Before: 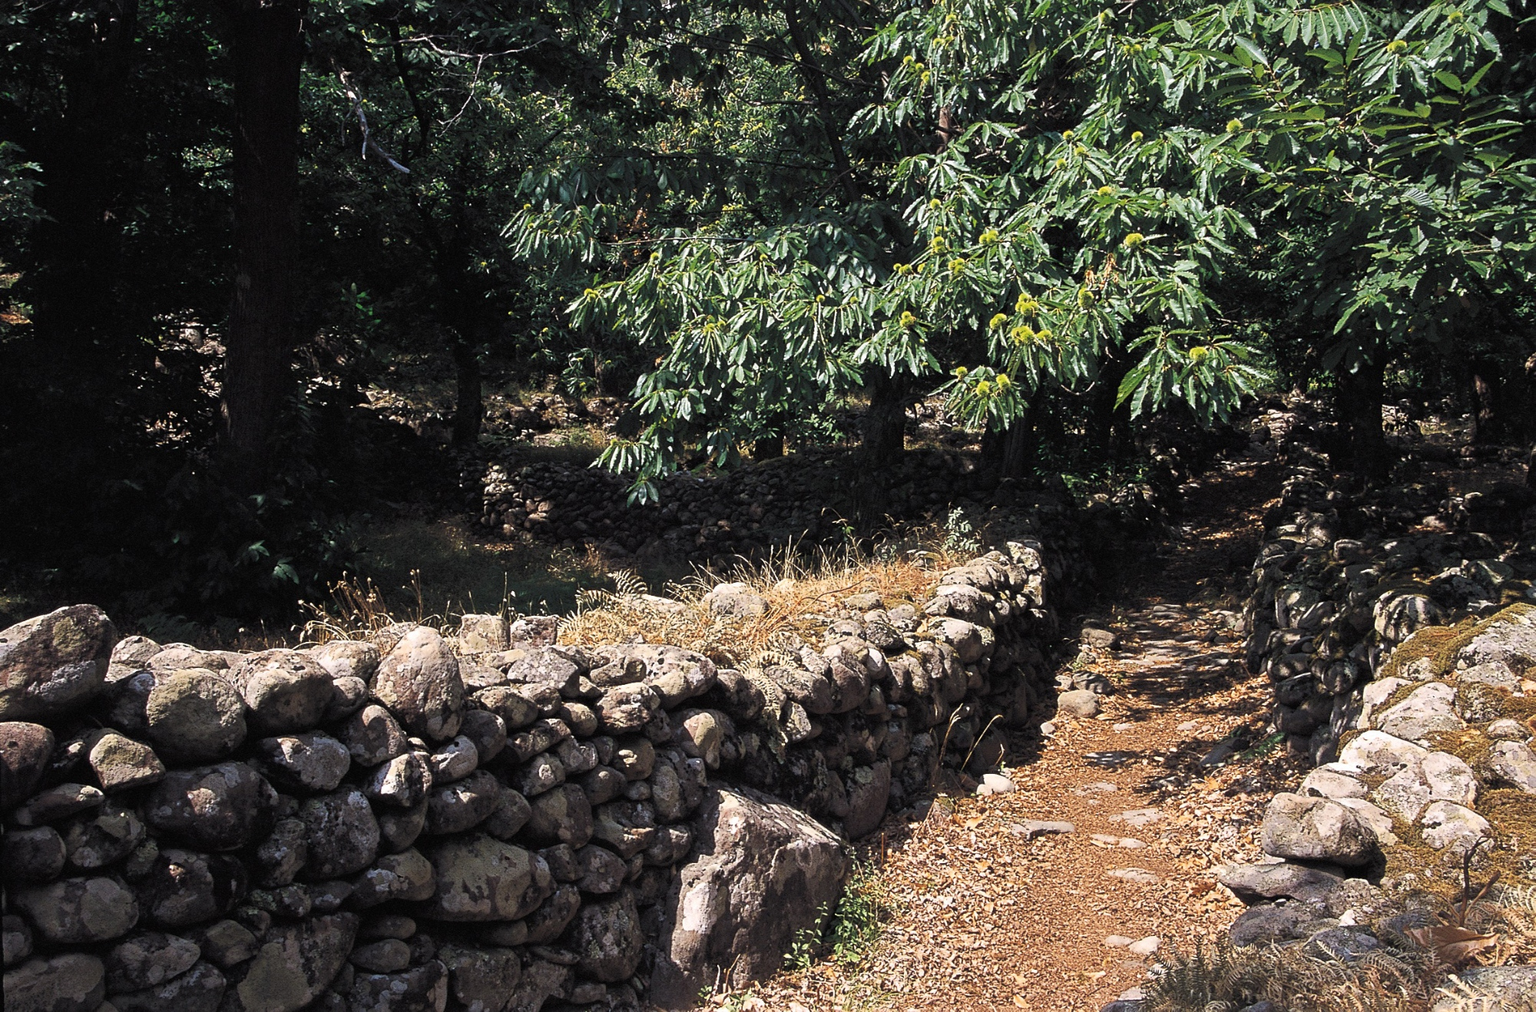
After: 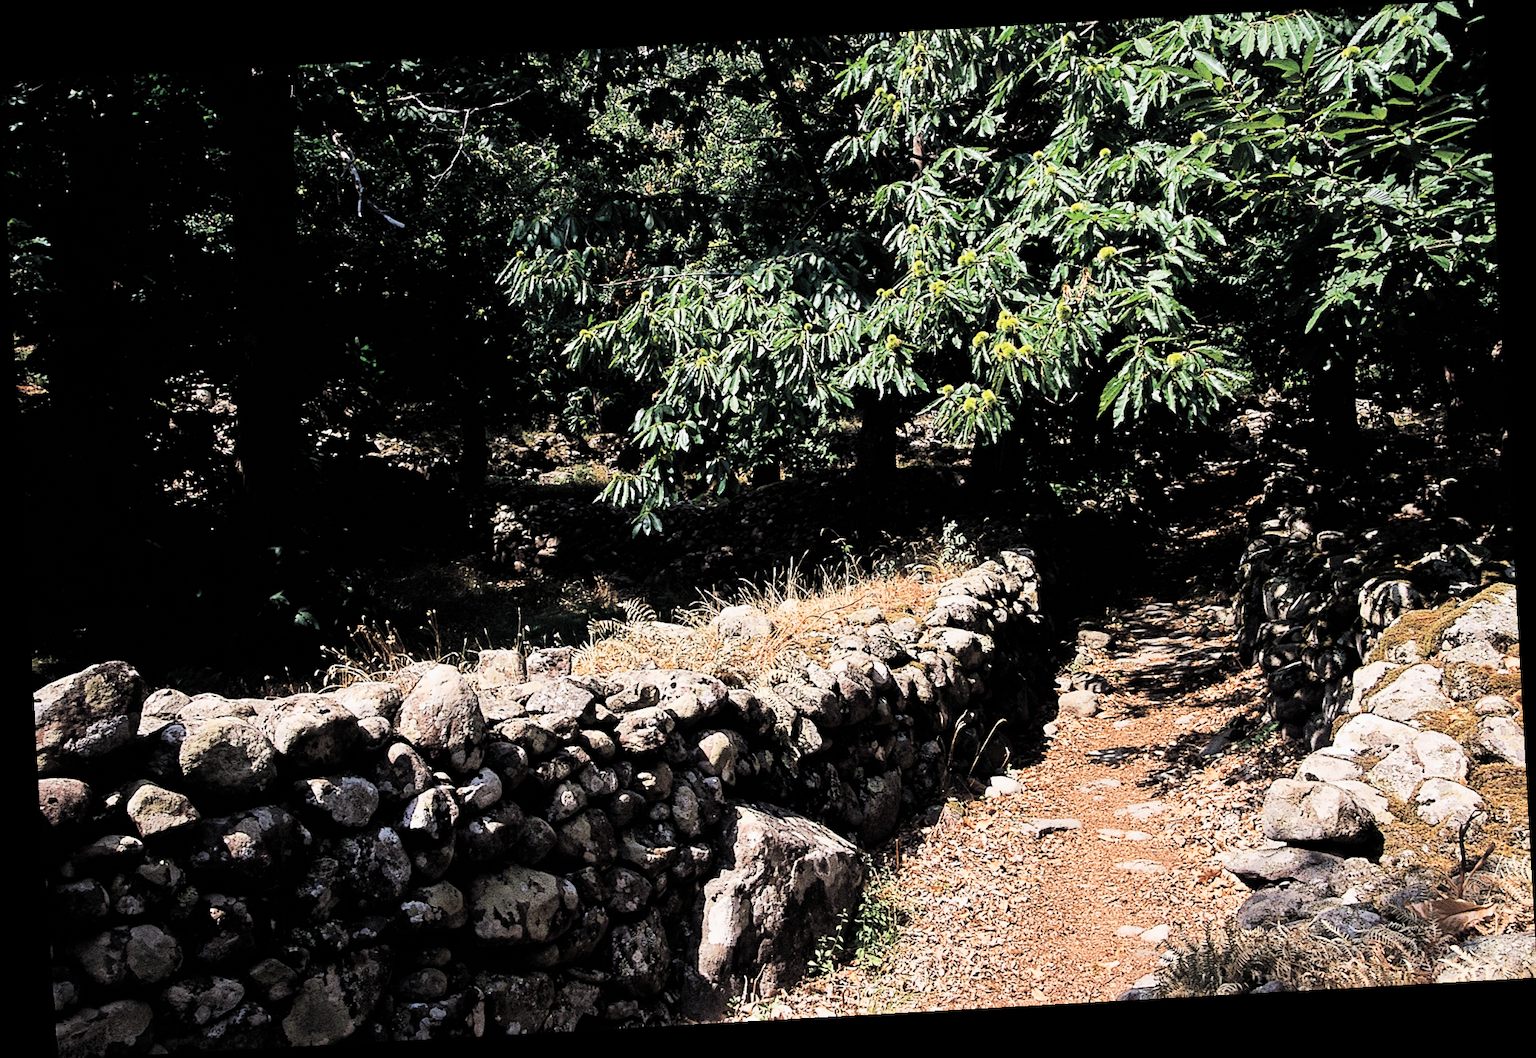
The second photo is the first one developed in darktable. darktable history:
rotate and perspective: rotation -3.18°, automatic cropping off
tone equalizer: -8 EV -0.417 EV, -7 EV -0.389 EV, -6 EV -0.333 EV, -5 EV -0.222 EV, -3 EV 0.222 EV, -2 EV 0.333 EV, -1 EV 0.389 EV, +0 EV 0.417 EV, edges refinement/feathering 500, mask exposure compensation -1.57 EV, preserve details no
filmic rgb: black relative exposure -5 EV, hardness 2.88, contrast 1.3, highlights saturation mix -30%
exposure: black level correction 0, exposure 0.5 EV, compensate highlight preservation false
